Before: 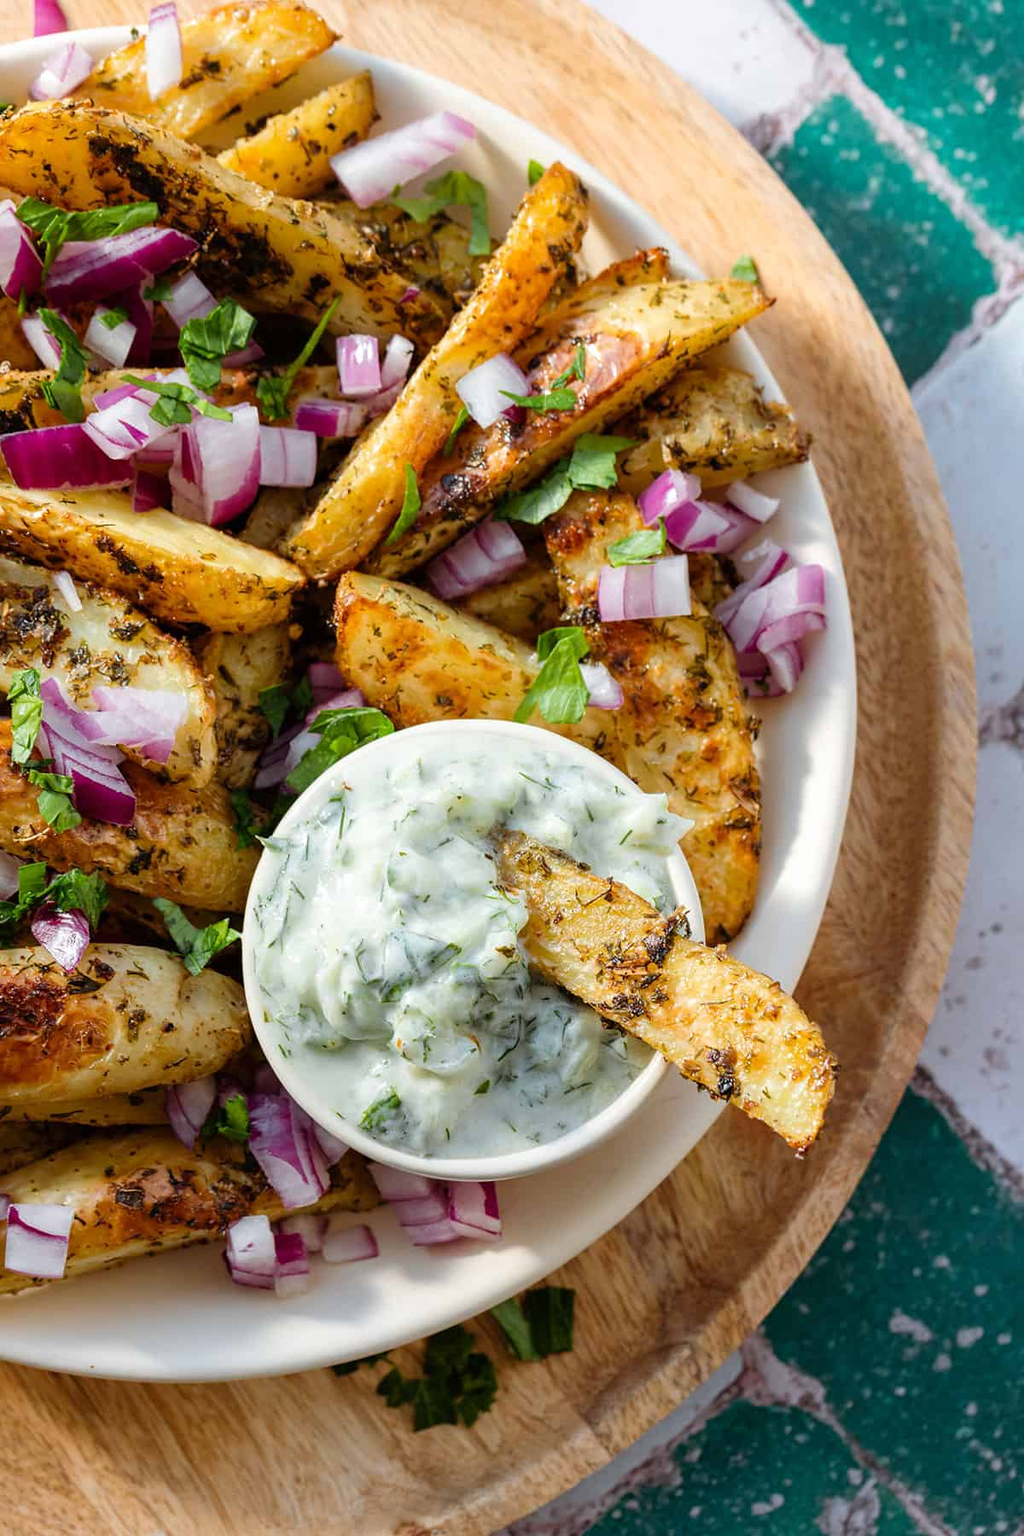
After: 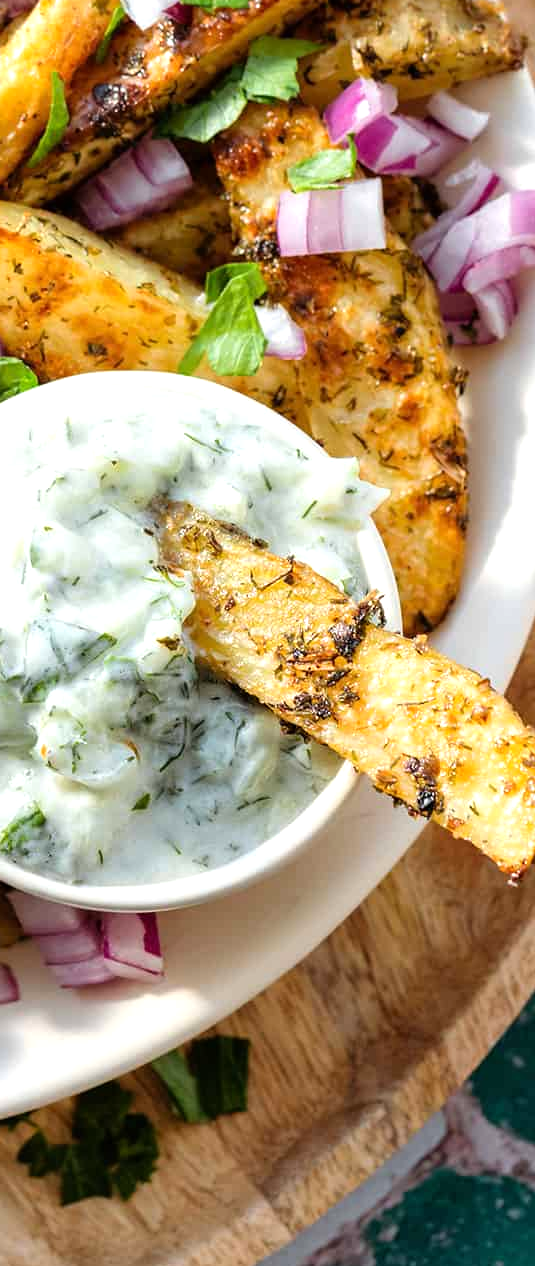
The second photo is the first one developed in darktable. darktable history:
tone equalizer: -8 EV -0.391 EV, -7 EV -0.356 EV, -6 EV -0.366 EV, -5 EV -0.234 EV, -3 EV 0.207 EV, -2 EV 0.307 EV, -1 EV 0.409 EV, +0 EV 0.387 EV
crop: left 35.378%, top 26.244%, right 20.017%, bottom 3.409%
